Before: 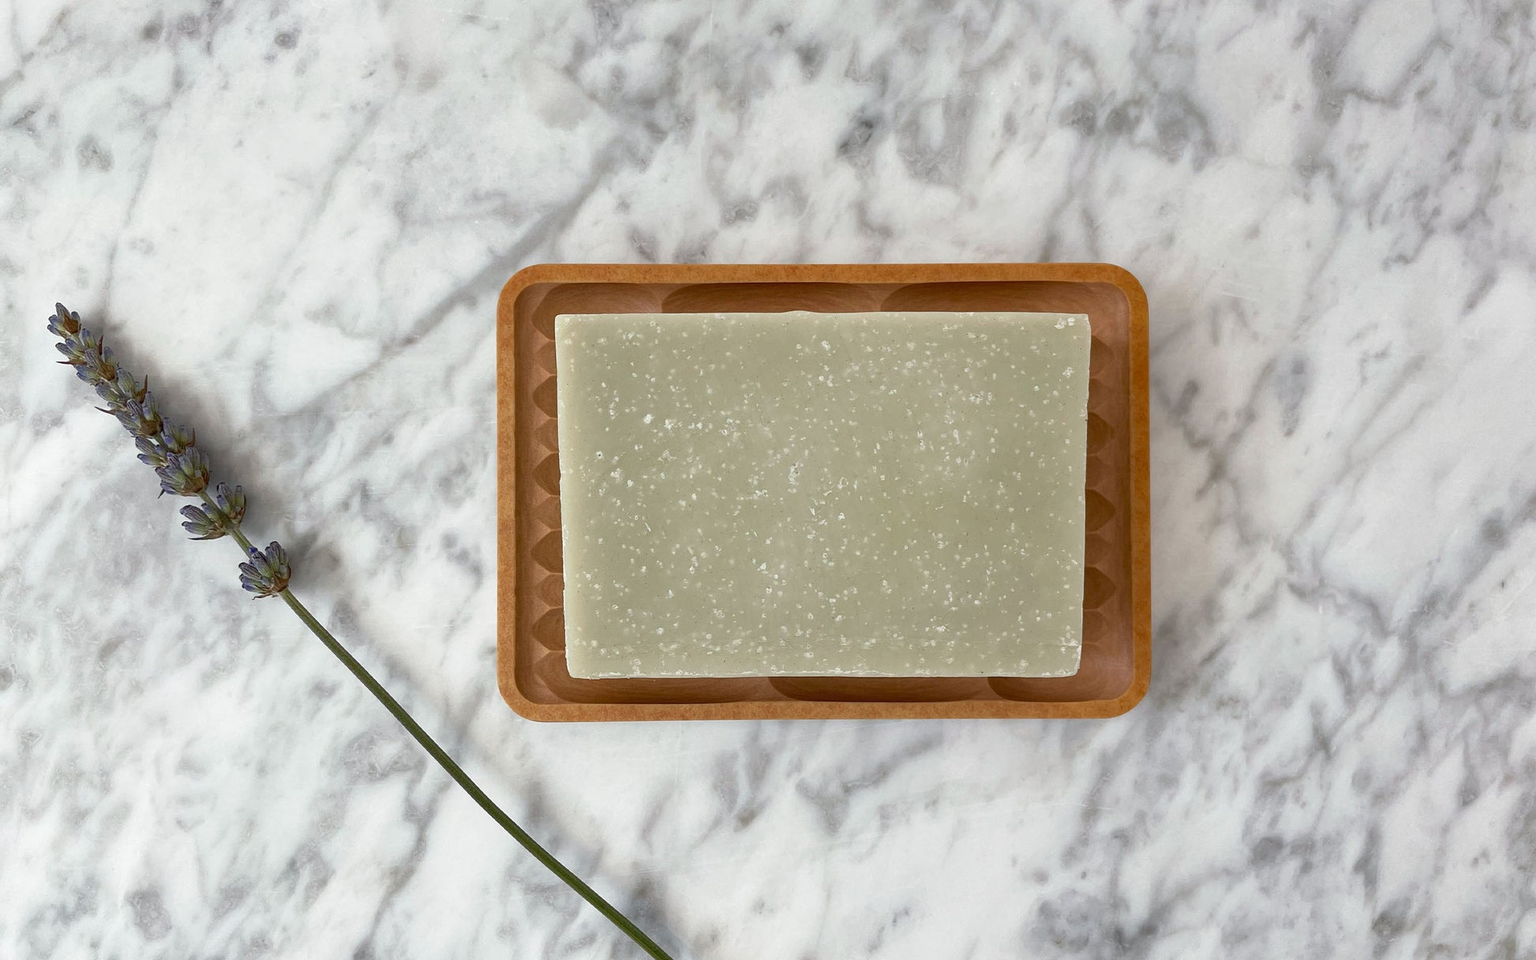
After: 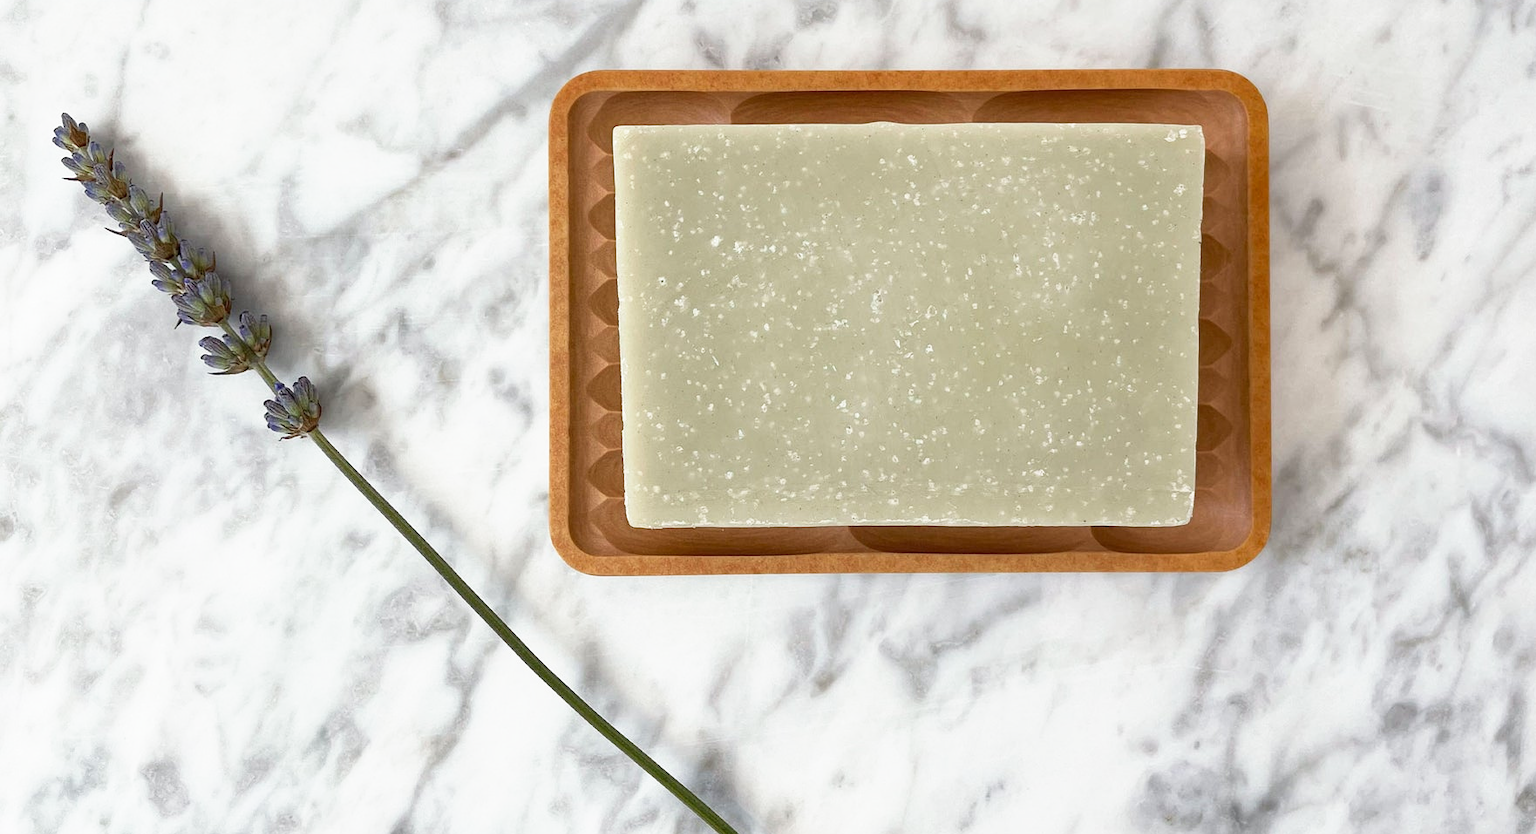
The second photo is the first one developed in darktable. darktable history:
crop: top 20.916%, right 9.437%, bottom 0.316%
base curve: curves: ch0 [(0, 0) (0.688, 0.865) (1, 1)], preserve colors none
